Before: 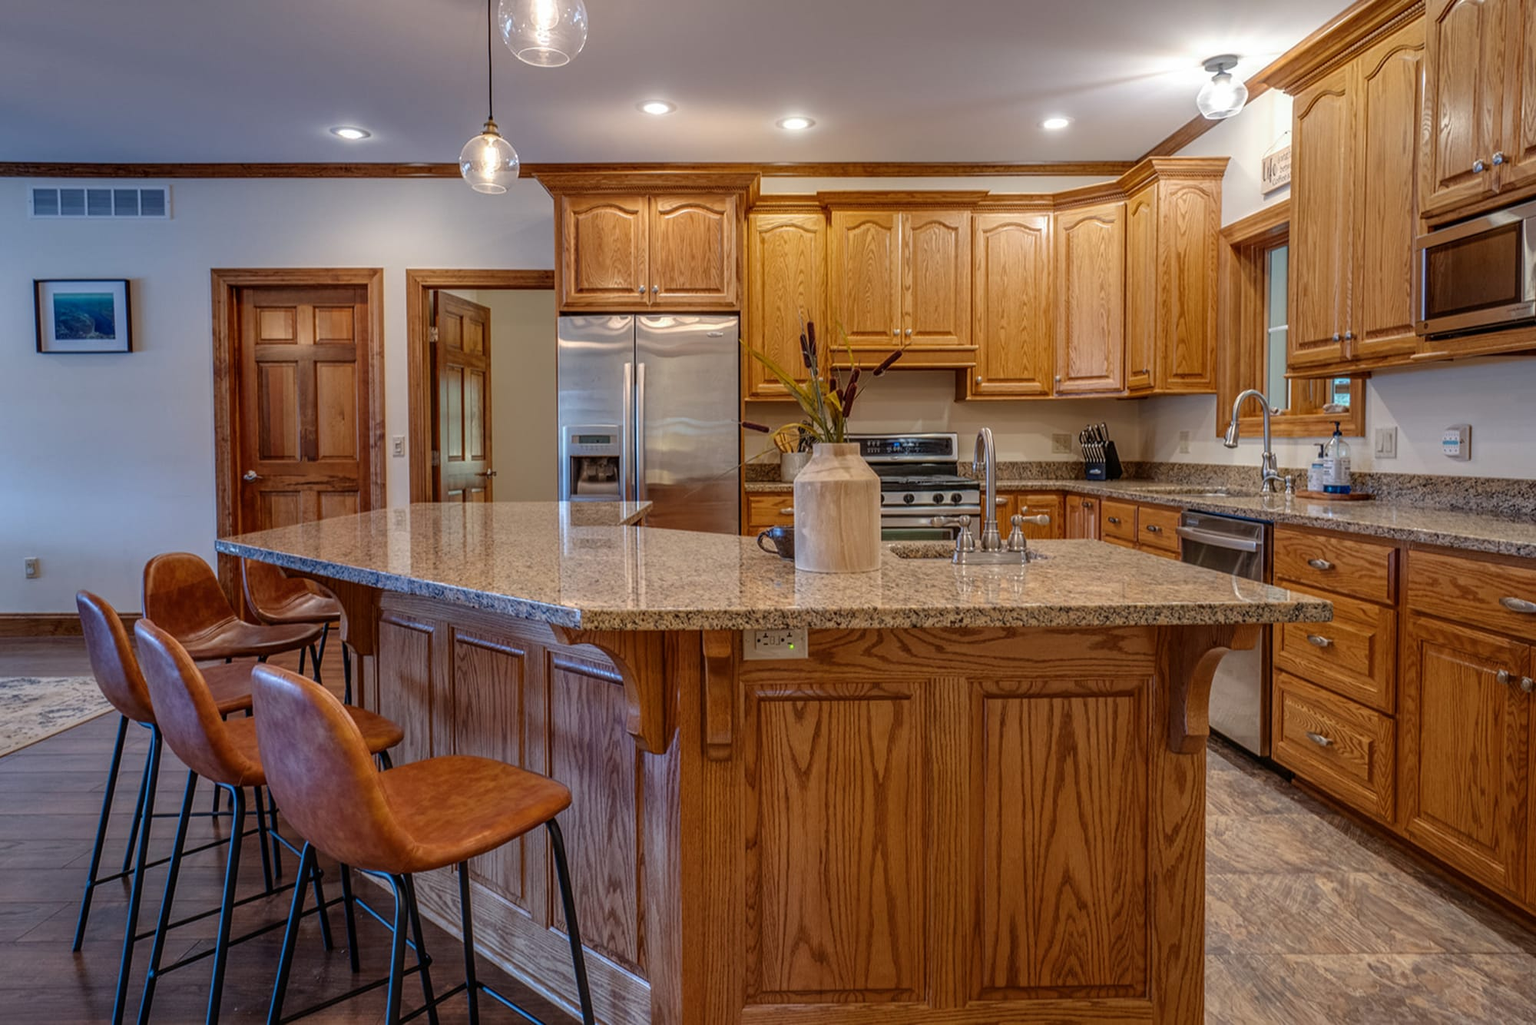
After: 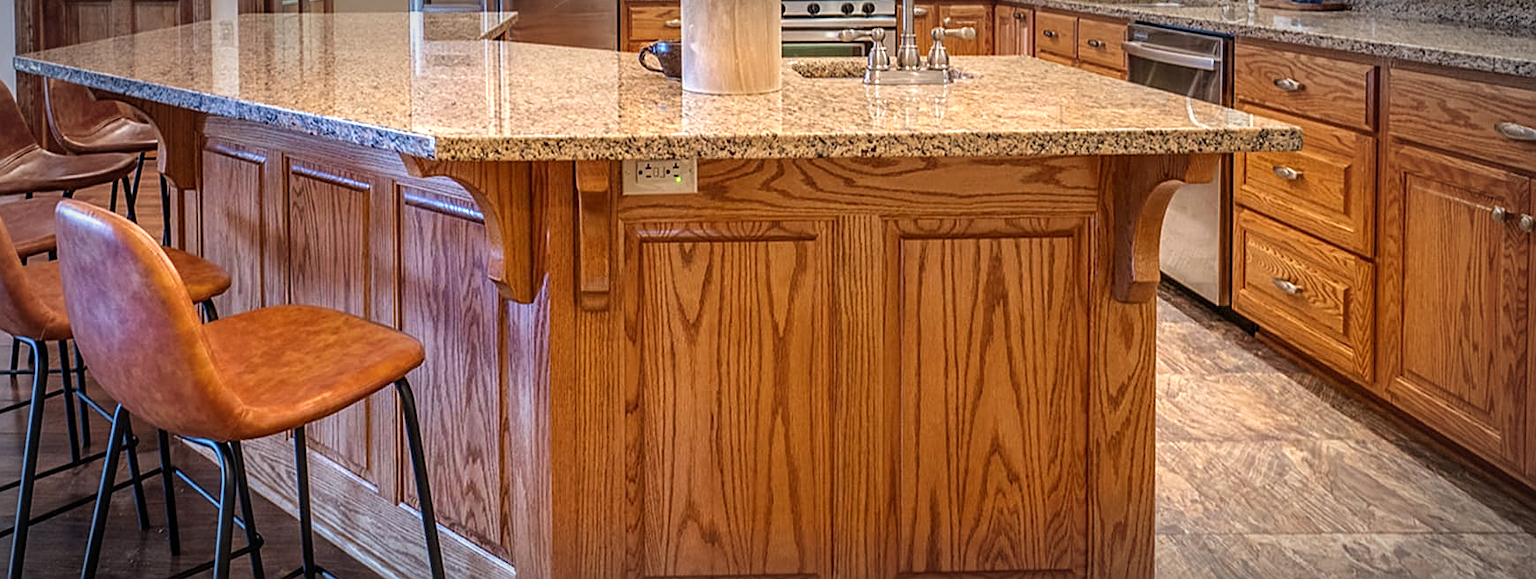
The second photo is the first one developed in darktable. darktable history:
exposure: exposure 1 EV, compensate highlight preservation false
crop and rotate: left 13.296%, top 47.959%, bottom 2.942%
velvia: on, module defaults
sharpen: on, module defaults
vignetting: automatic ratio true
